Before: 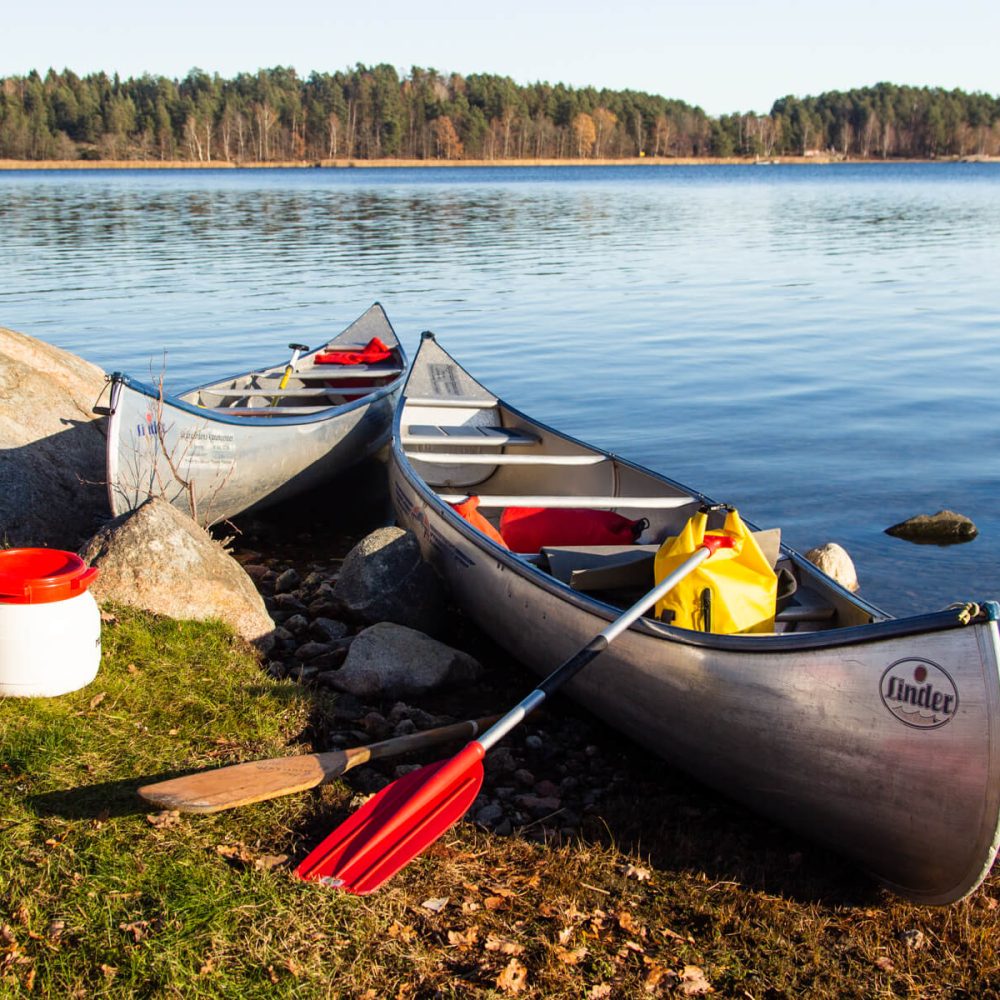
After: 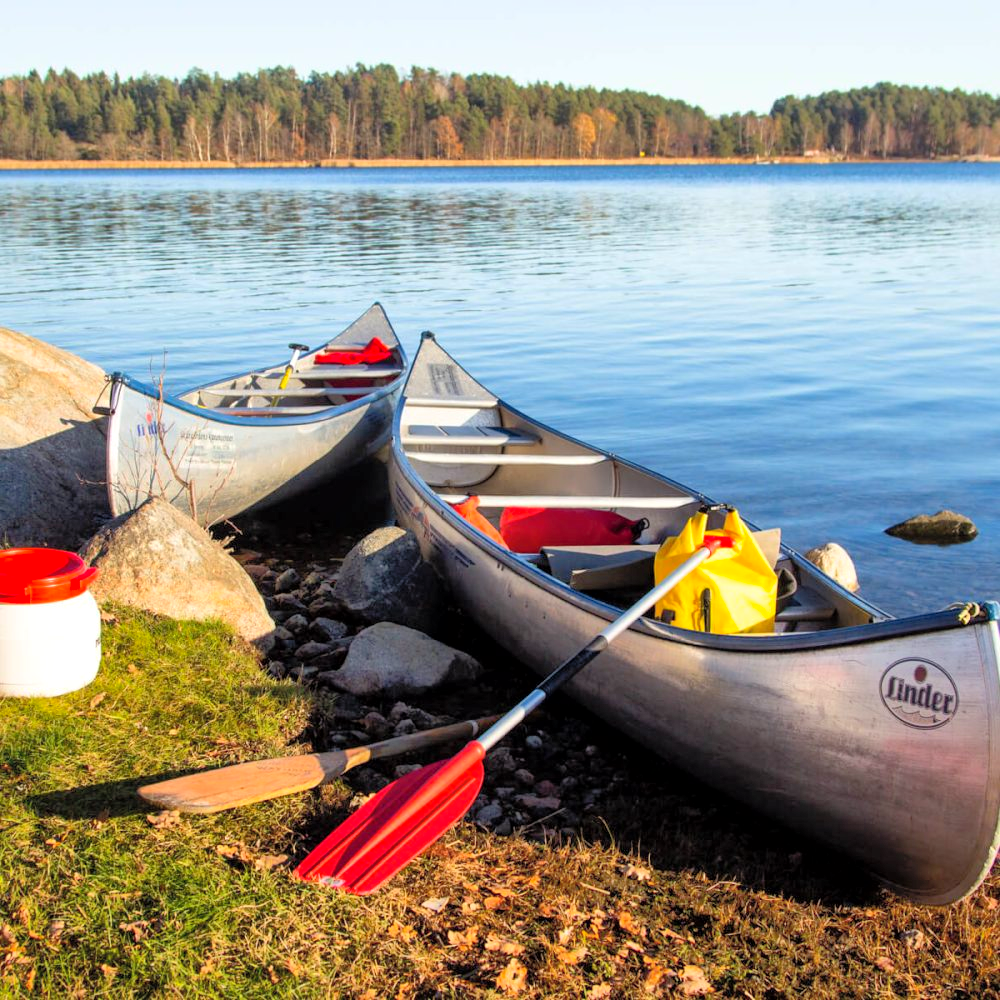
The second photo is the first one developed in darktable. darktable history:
contrast brightness saturation: contrast 0.049, brightness 0.061, saturation 0.007
local contrast: mode bilateral grid, contrast 20, coarseness 49, detail 119%, midtone range 0.2
shadows and highlights: on, module defaults
tone curve: curves: ch0 [(0, 0) (0.004, 0.001) (0.133, 0.151) (0.325, 0.399) (0.475, 0.579) (0.832, 0.902) (1, 1)], color space Lab, linked channels, preserve colors none
tone equalizer: edges refinement/feathering 500, mask exposure compensation -1.57 EV, preserve details no
